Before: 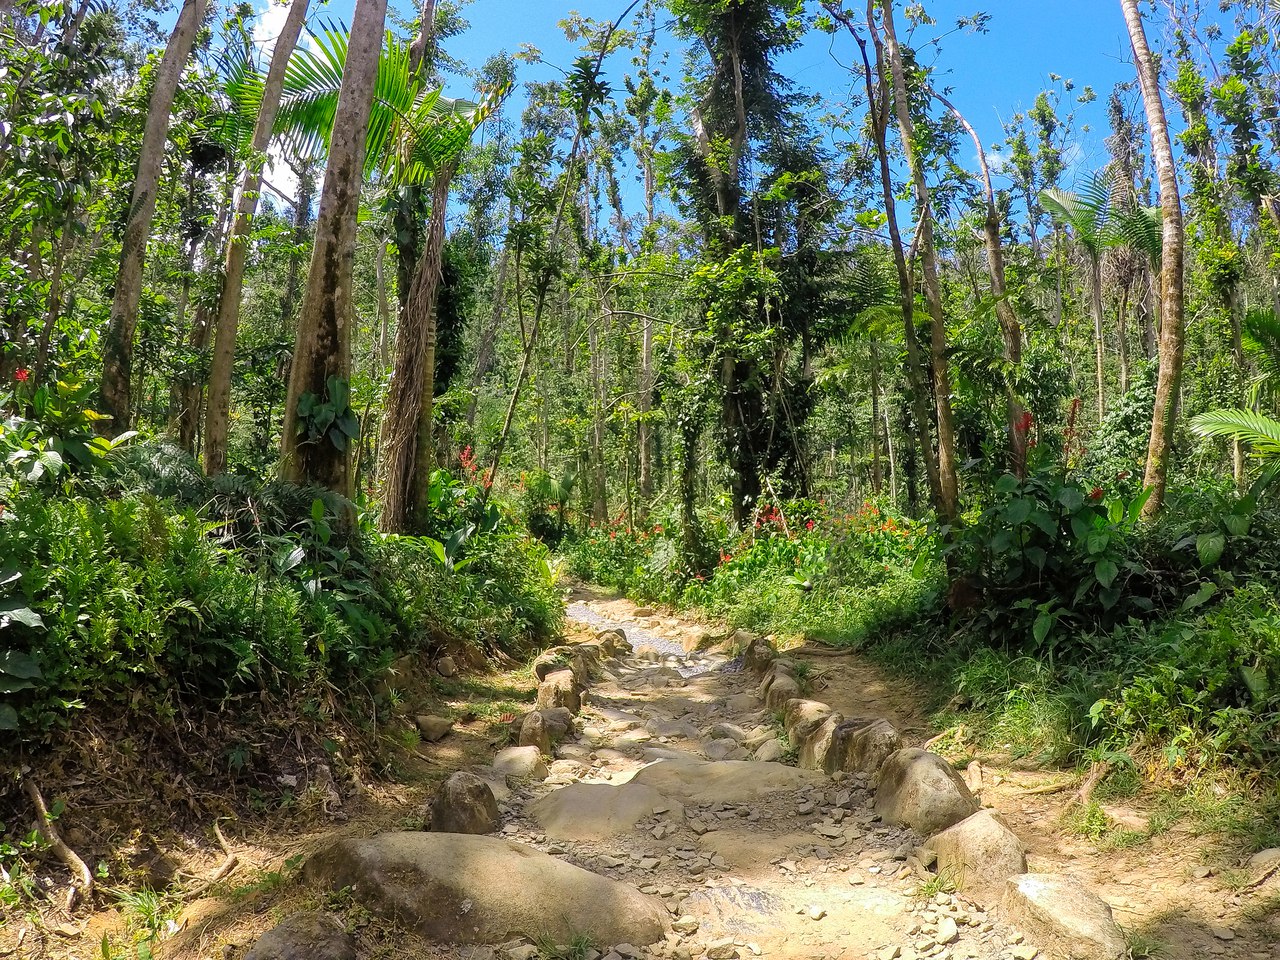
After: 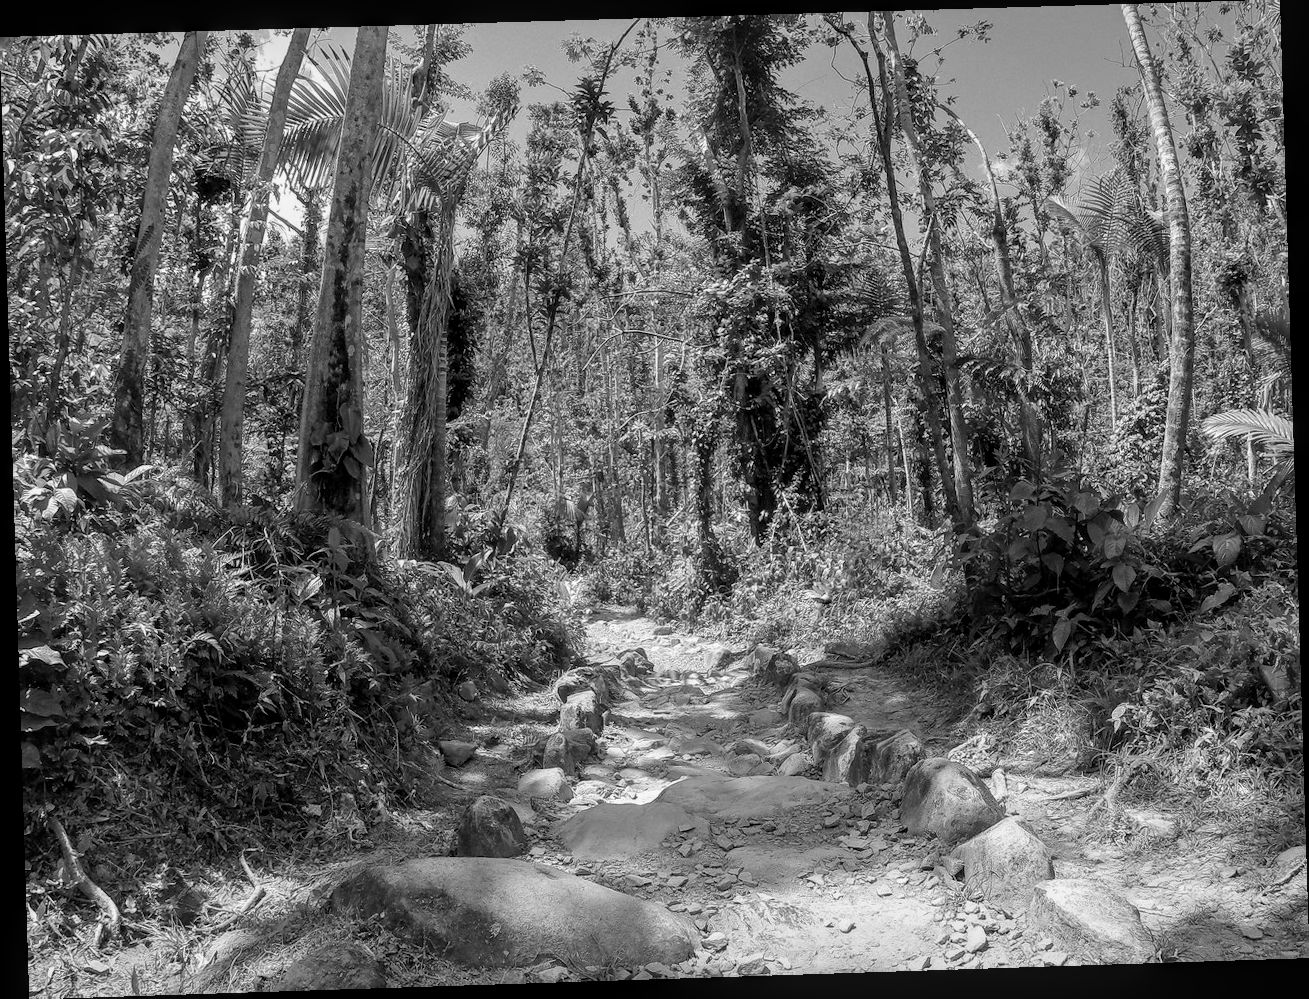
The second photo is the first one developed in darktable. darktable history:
rotate and perspective: rotation -1.77°, lens shift (horizontal) 0.004, automatic cropping off
local contrast: on, module defaults
color correction: highlights a* -5.3, highlights b* 9.8, shadows a* 9.8, shadows b* 24.26
monochrome: a -74.22, b 78.2
